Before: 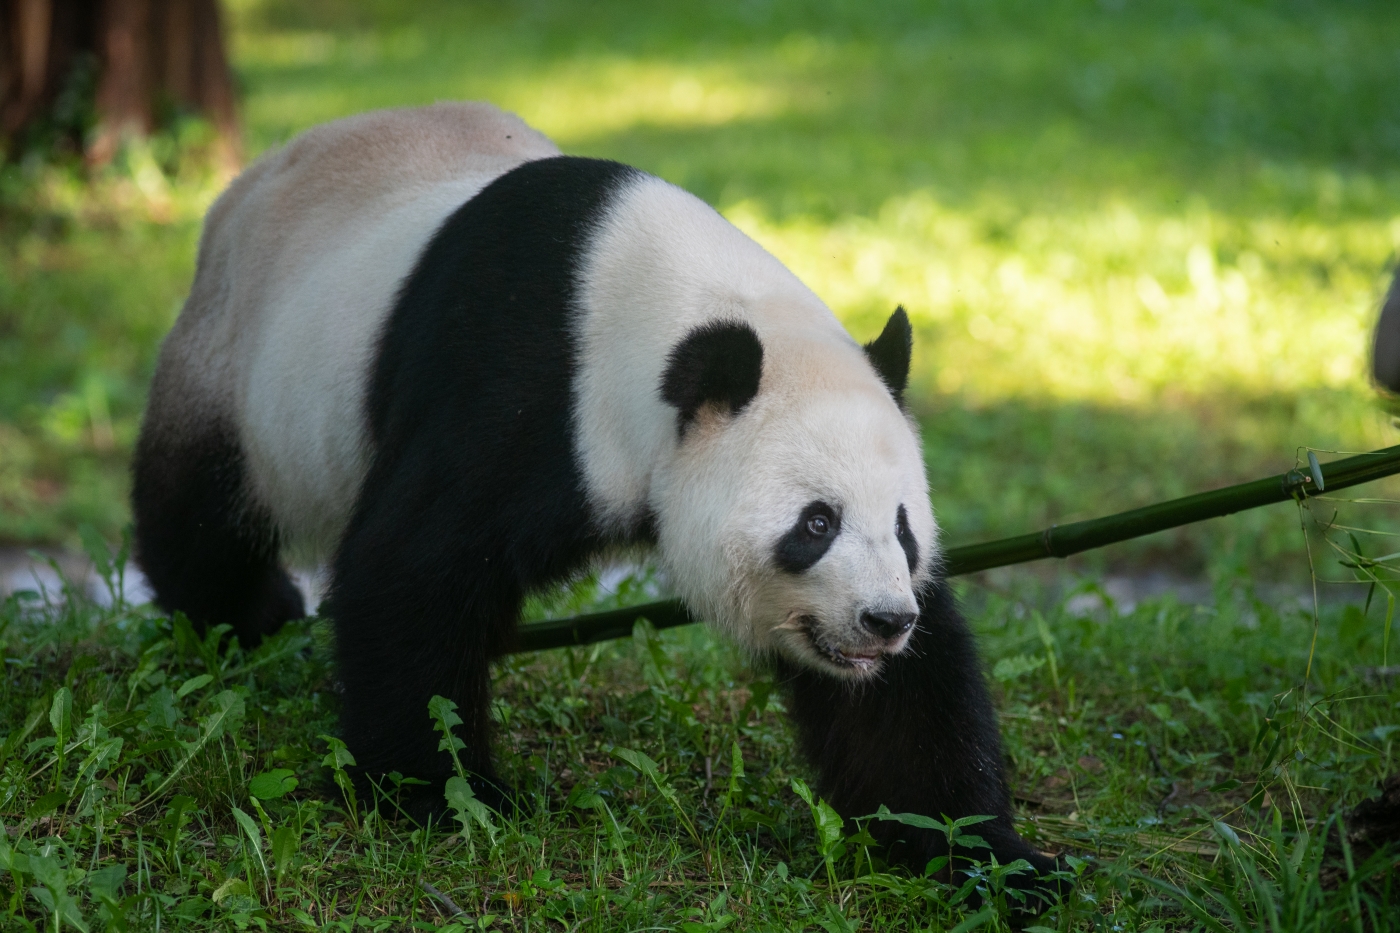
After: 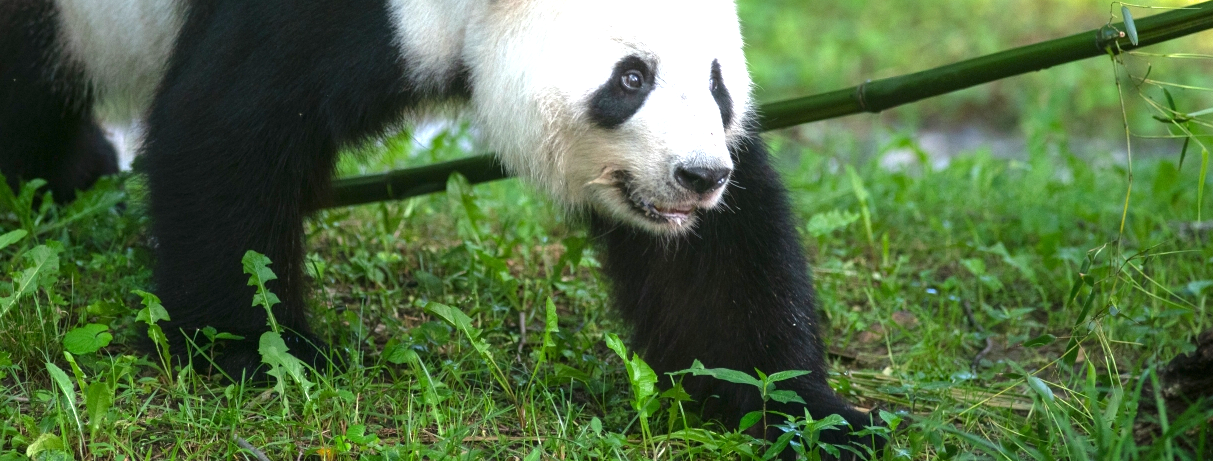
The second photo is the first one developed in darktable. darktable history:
exposure: black level correction 0, exposure 1.507 EV, compensate highlight preservation false
crop and rotate: left 13.305%, top 47.71%, bottom 2.874%
shadows and highlights: shadows -20.02, white point adjustment -1.98, highlights -34.79
